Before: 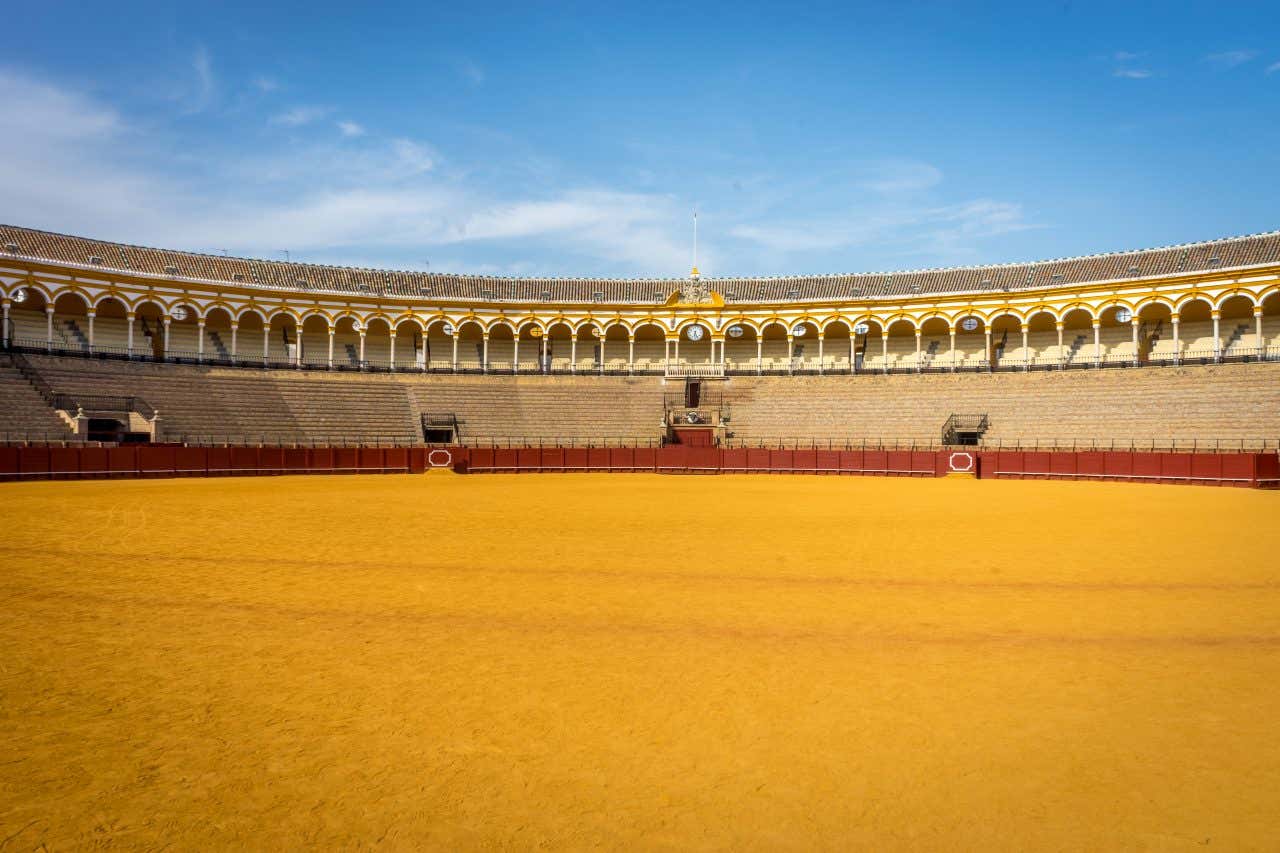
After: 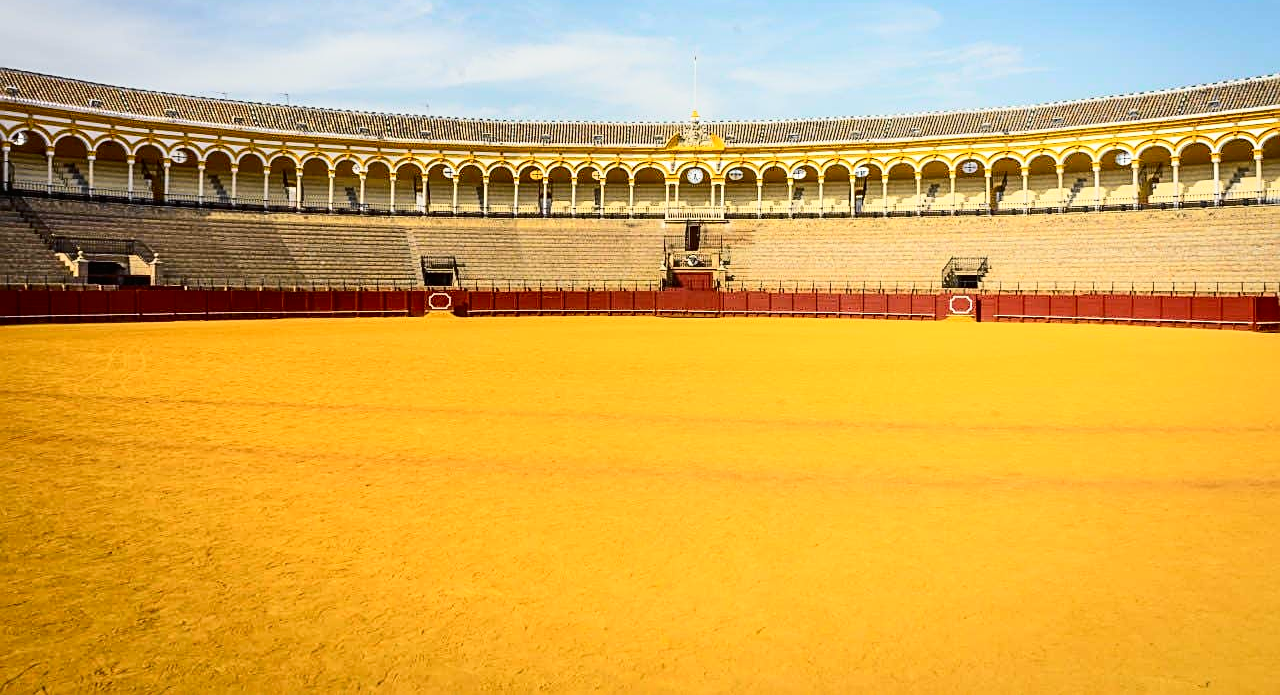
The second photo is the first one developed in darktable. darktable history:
sharpen: amount 0.594
tone curve: curves: ch0 [(0, 0.008) (0.107, 0.083) (0.283, 0.287) (0.429, 0.51) (0.607, 0.739) (0.789, 0.893) (0.998, 0.978)]; ch1 [(0, 0) (0.323, 0.339) (0.438, 0.427) (0.478, 0.484) (0.502, 0.502) (0.527, 0.525) (0.571, 0.579) (0.608, 0.629) (0.669, 0.704) (0.859, 0.899) (1, 1)]; ch2 [(0, 0) (0.33, 0.347) (0.421, 0.456) (0.473, 0.498) (0.502, 0.504) (0.522, 0.524) (0.549, 0.567) (0.593, 0.626) (0.676, 0.724) (1, 1)], color space Lab, independent channels
crop and rotate: top 18.489%
